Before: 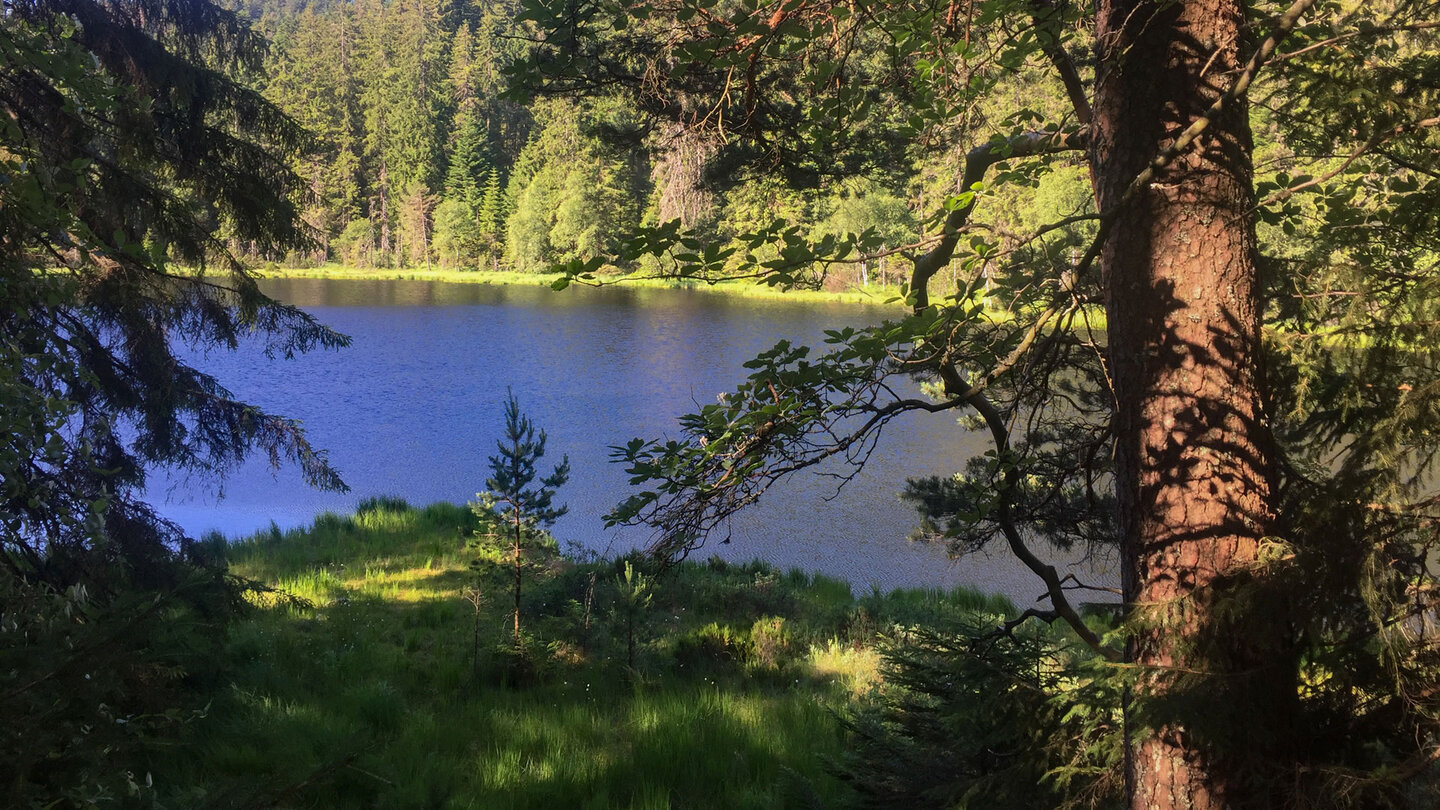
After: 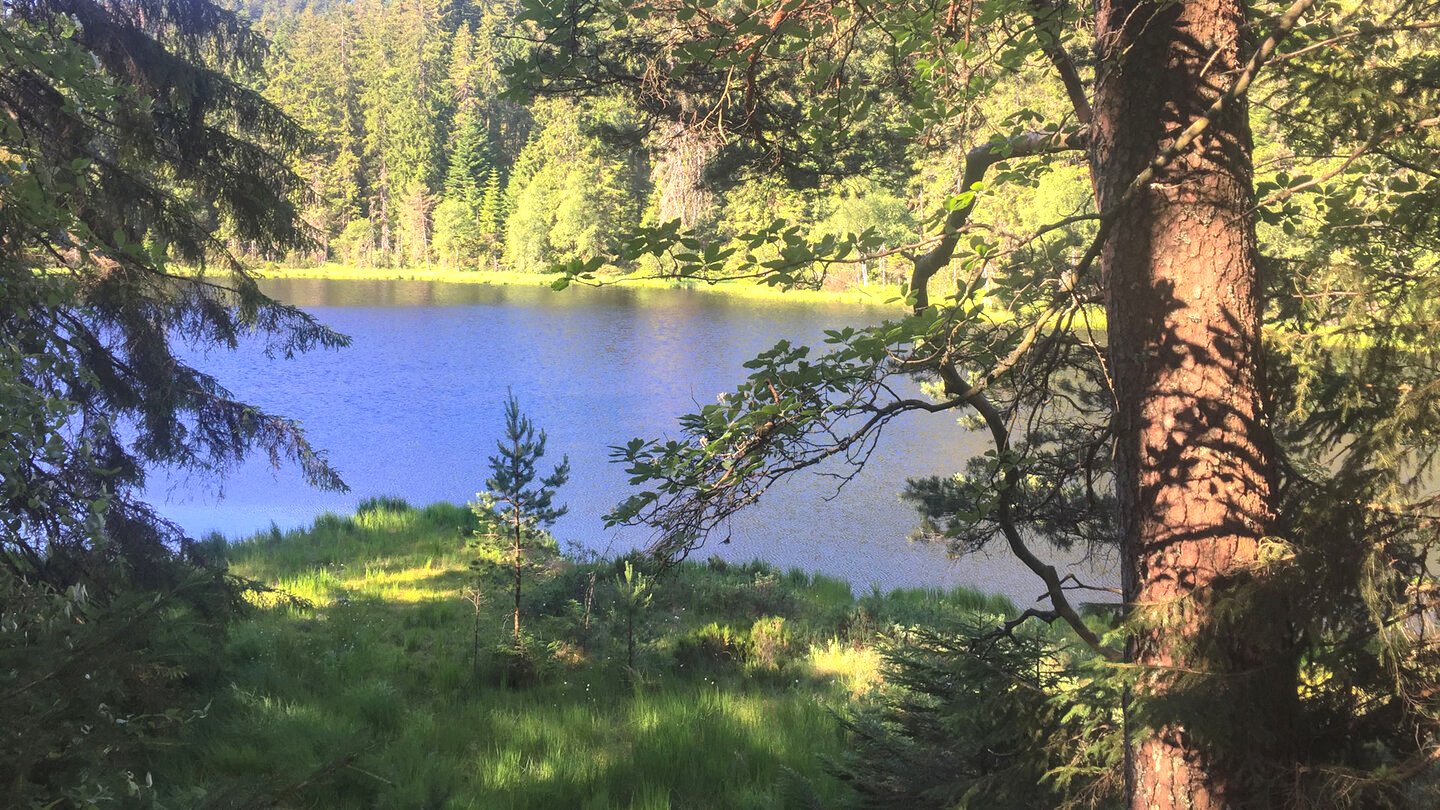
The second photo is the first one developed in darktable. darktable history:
exposure: black level correction -0.002, exposure 0.709 EV, compensate highlight preservation false
tone equalizer: edges refinement/feathering 500, mask exposure compensation -1.57 EV, preserve details no
contrast brightness saturation: brightness 0.133
